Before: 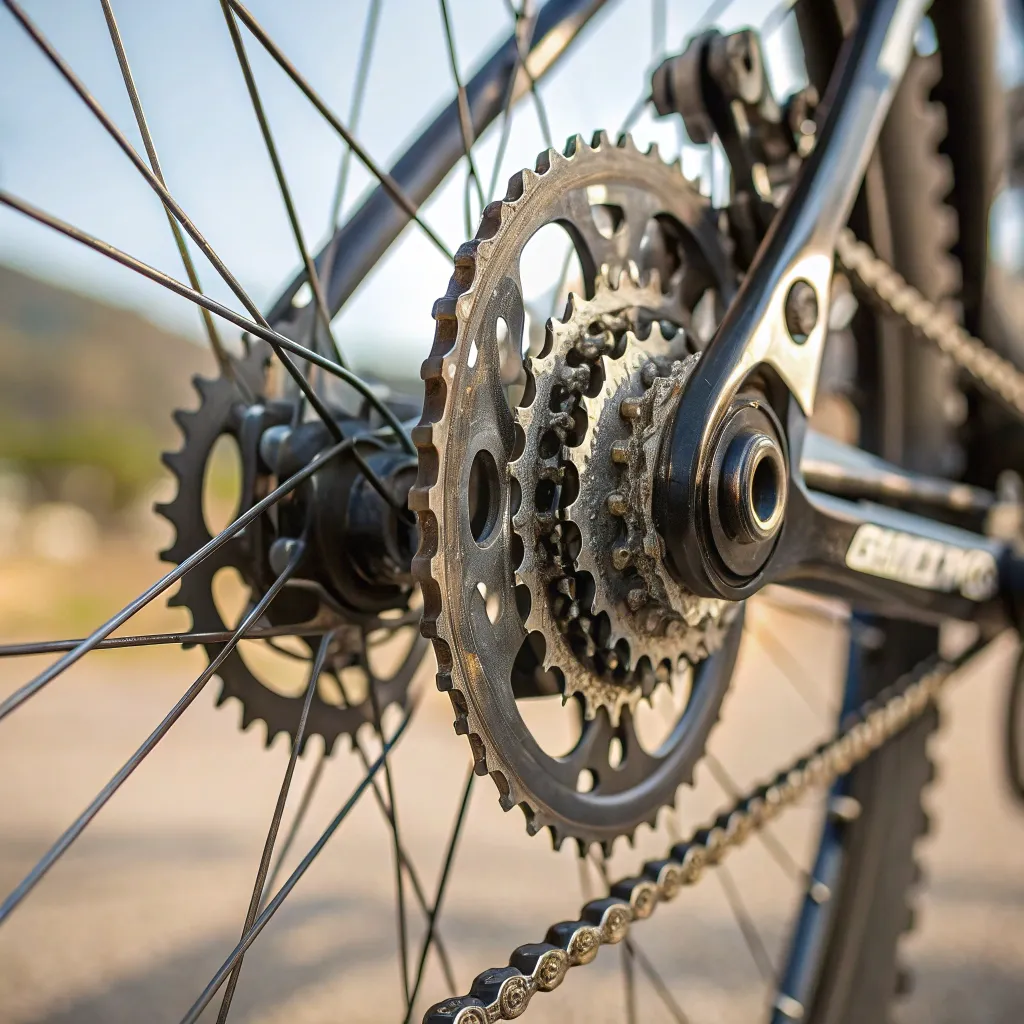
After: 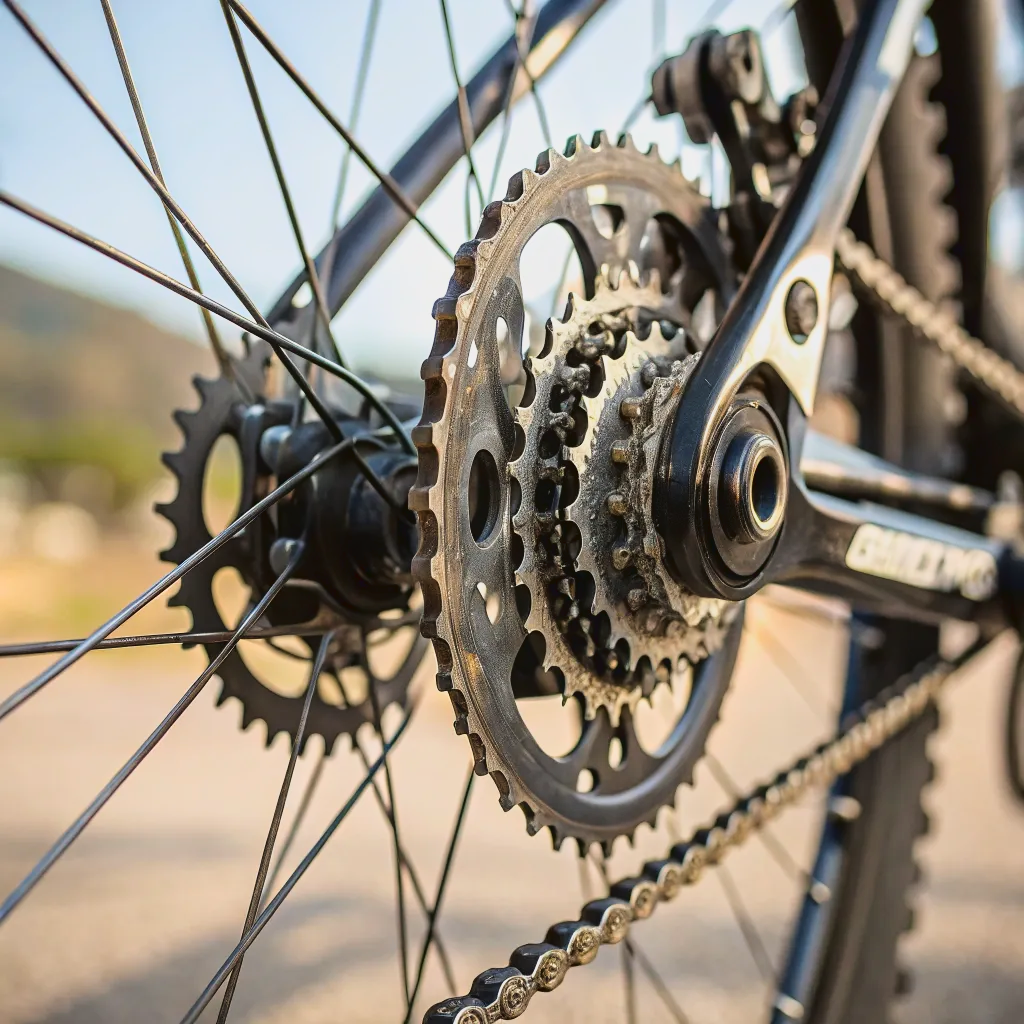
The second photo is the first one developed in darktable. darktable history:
tone curve: curves: ch0 [(0, 0.029) (0.099, 0.082) (0.264, 0.253) (0.447, 0.481) (0.678, 0.721) (0.828, 0.857) (0.992, 0.94)]; ch1 [(0, 0) (0.311, 0.266) (0.411, 0.374) (0.481, 0.458) (0.501, 0.499) (0.514, 0.512) (0.575, 0.577) (0.643, 0.648) (0.682, 0.674) (0.802, 0.812) (1, 1)]; ch2 [(0, 0) (0.259, 0.207) (0.323, 0.311) (0.376, 0.353) (0.463, 0.456) (0.498, 0.498) (0.524, 0.512) (0.574, 0.582) (0.648, 0.653) (0.768, 0.728) (1, 1)], color space Lab, linked channels, preserve colors none
